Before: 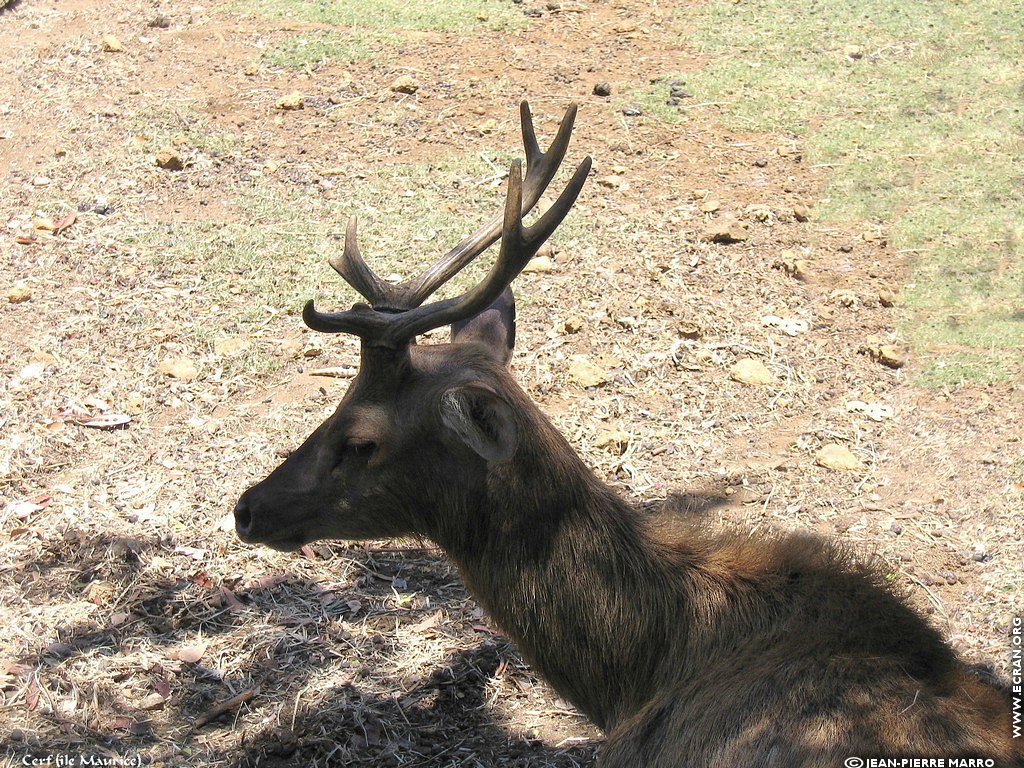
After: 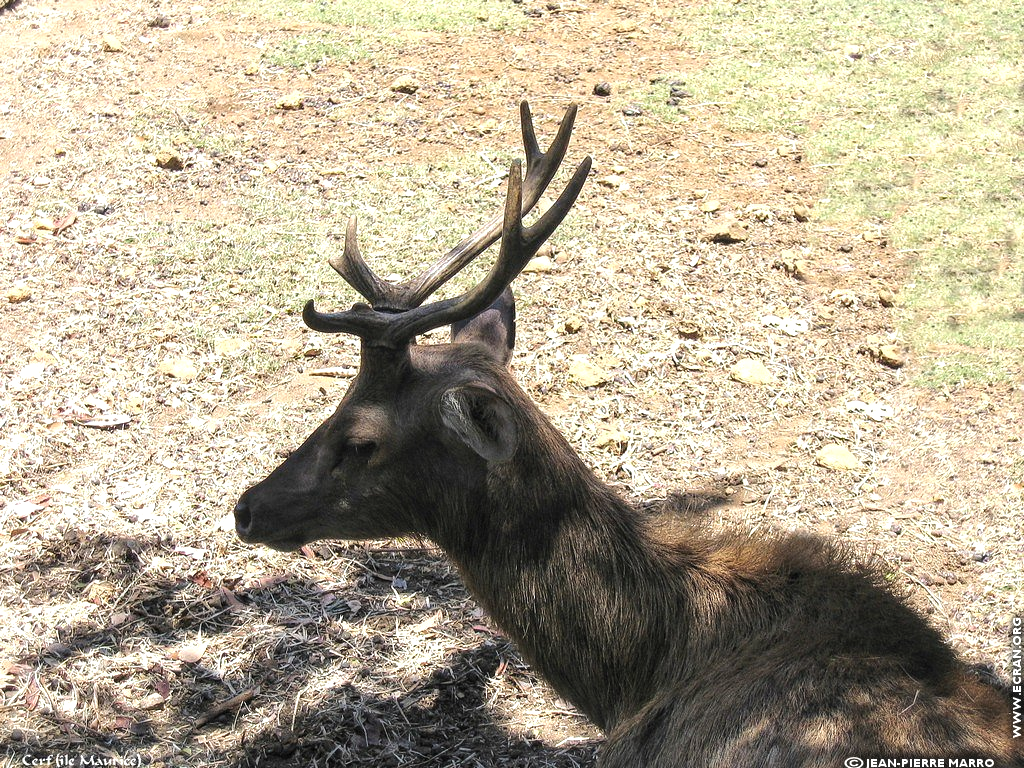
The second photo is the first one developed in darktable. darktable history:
local contrast: on, module defaults
tone equalizer: -8 EV -0.417 EV, -7 EV -0.389 EV, -6 EV -0.333 EV, -5 EV -0.222 EV, -3 EV 0.222 EV, -2 EV 0.333 EV, -1 EV 0.389 EV, +0 EV 0.417 EV, edges refinement/feathering 500, mask exposure compensation -1.25 EV, preserve details no
